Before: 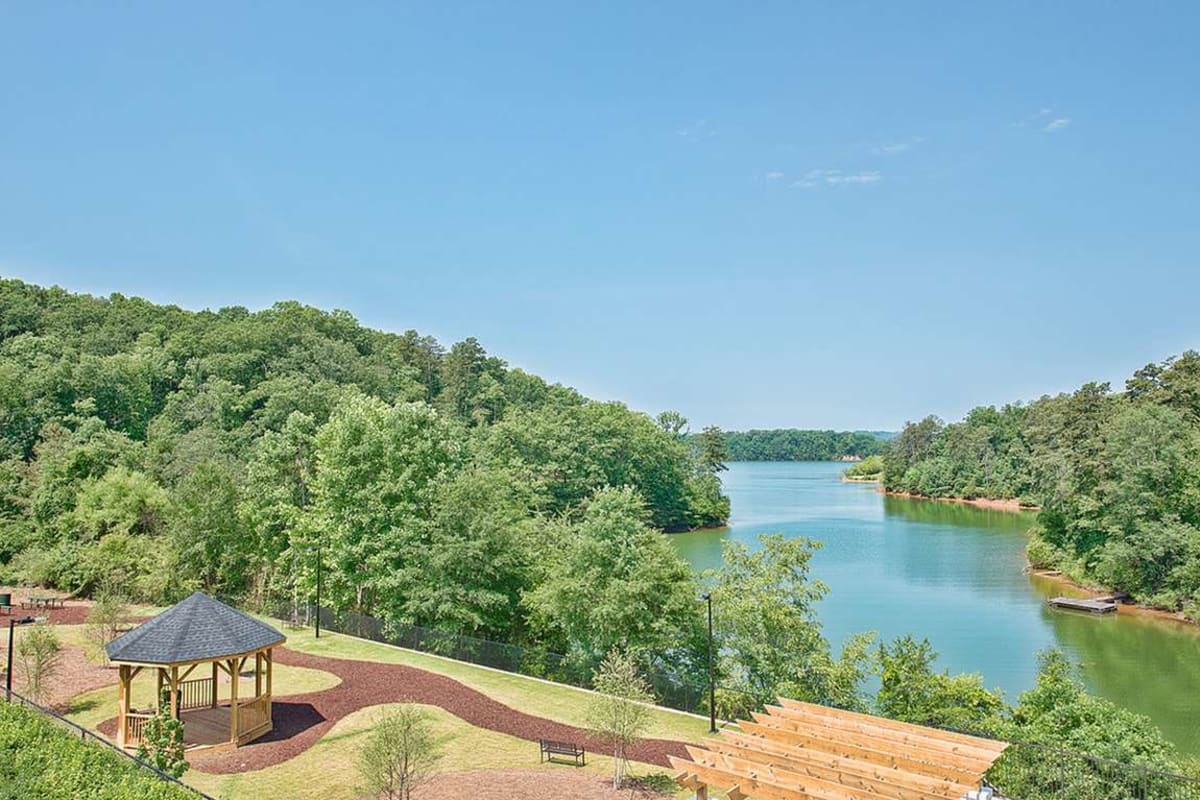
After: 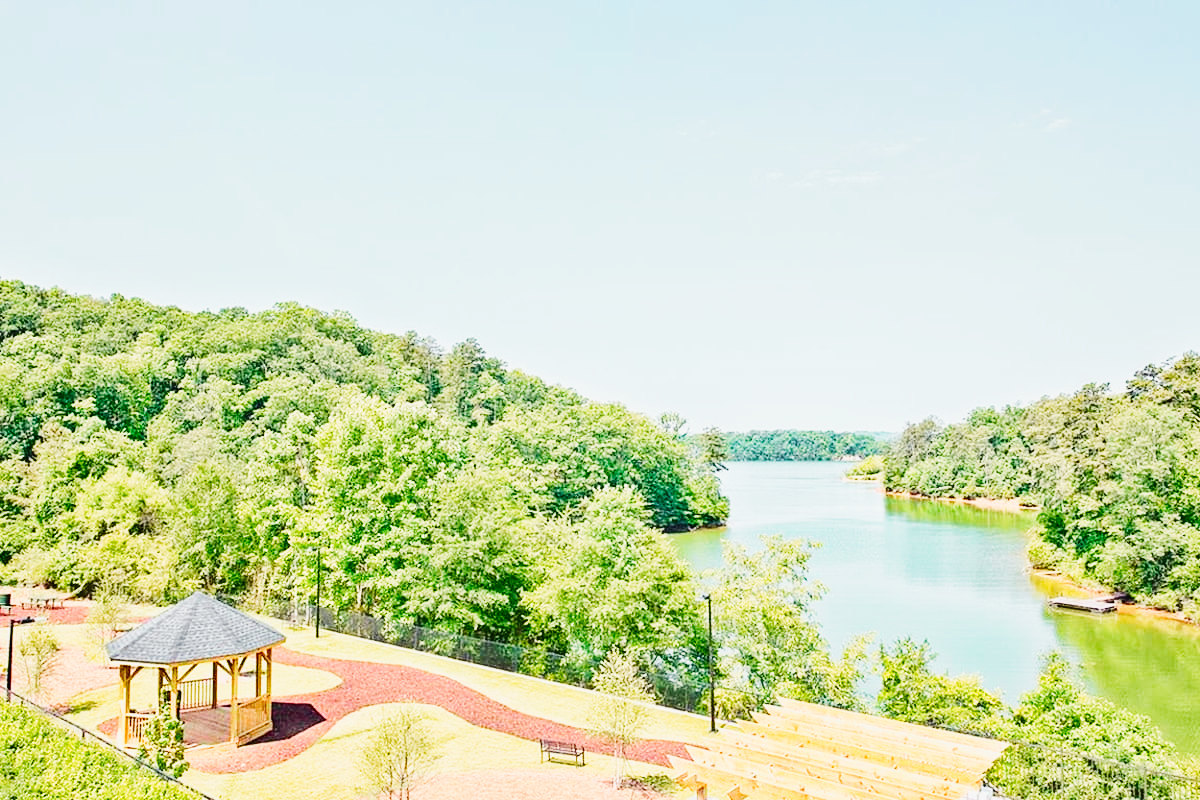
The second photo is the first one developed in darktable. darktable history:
contrast brightness saturation: contrast 0.153, brightness -0.015, saturation 0.101
base curve: curves: ch0 [(0, 0.003) (0.001, 0.002) (0.006, 0.004) (0.02, 0.022) (0.048, 0.086) (0.094, 0.234) (0.162, 0.431) (0.258, 0.629) (0.385, 0.8) (0.548, 0.918) (0.751, 0.988) (1, 1)], preserve colors none
tone curve: curves: ch0 [(0, 0.013) (0.036, 0.035) (0.274, 0.288) (0.504, 0.536) (0.844, 0.84) (1, 0.97)]; ch1 [(0, 0) (0.389, 0.403) (0.462, 0.48) (0.499, 0.5) (0.522, 0.534) (0.567, 0.588) (0.626, 0.645) (0.749, 0.781) (1, 1)]; ch2 [(0, 0) (0.457, 0.486) (0.5, 0.501) (0.533, 0.539) (0.599, 0.6) (0.704, 0.732) (1, 1)], color space Lab, independent channels, preserve colors none
